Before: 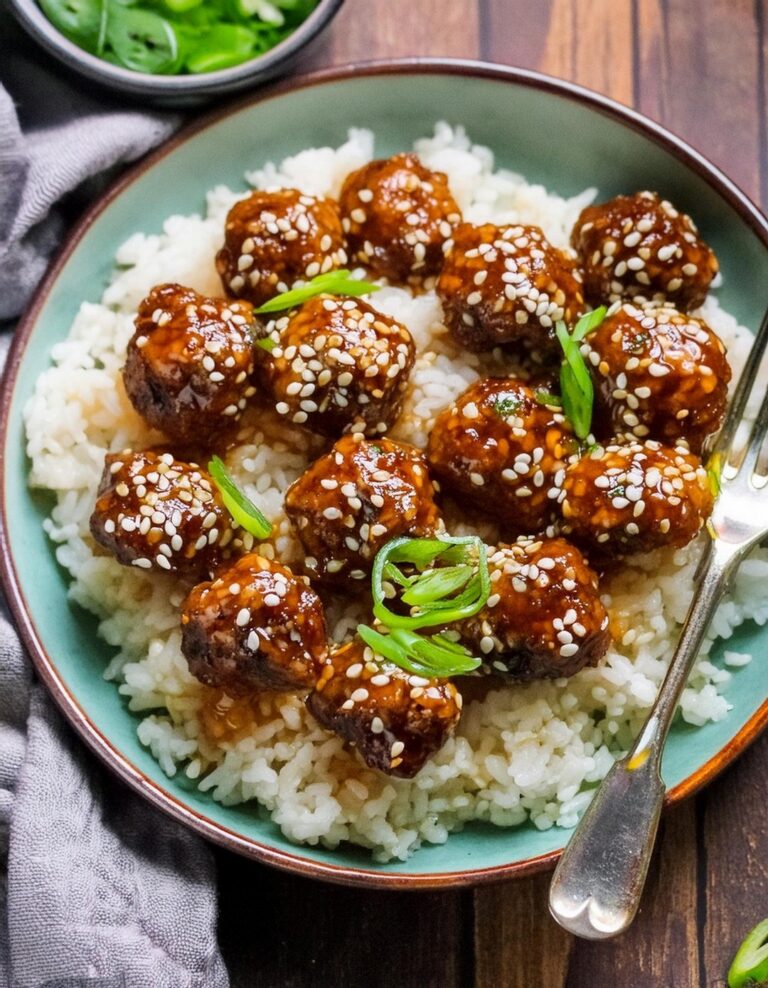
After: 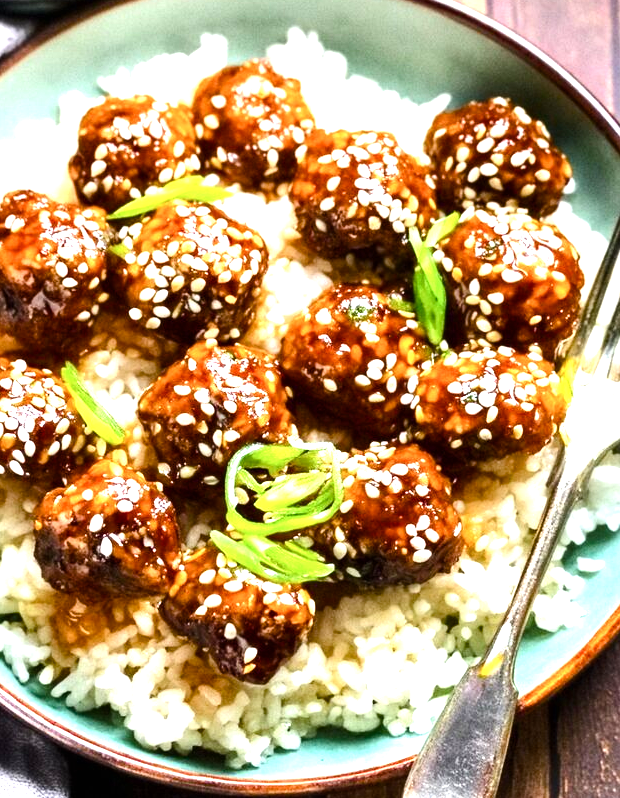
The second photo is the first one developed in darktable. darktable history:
color balance rgb: perceptual saturation grading › global saturation 20%, perceptual saturation grading › highlights -25%, perceptual saturation grading › shadows 25%
crop: left 19.159%, top 9.58%, bottom 9.58%
exposure: black level correction 0, exposure 0.9 EV, compensate highlight preservation false
tone equalizer: -8 EV -0.75 EV, -7 EV -0.7 EV, -6 EV -0.6 EV, -5 EV -0.4 EV, -3 EV 0.4 EV, -2 EV 0.6 EV, -1 EV 0.7 EV, +0 EV 0.75 EV, edges refinement/feathering 500, mask exposure compensation -1.57 EV, preserve details no
